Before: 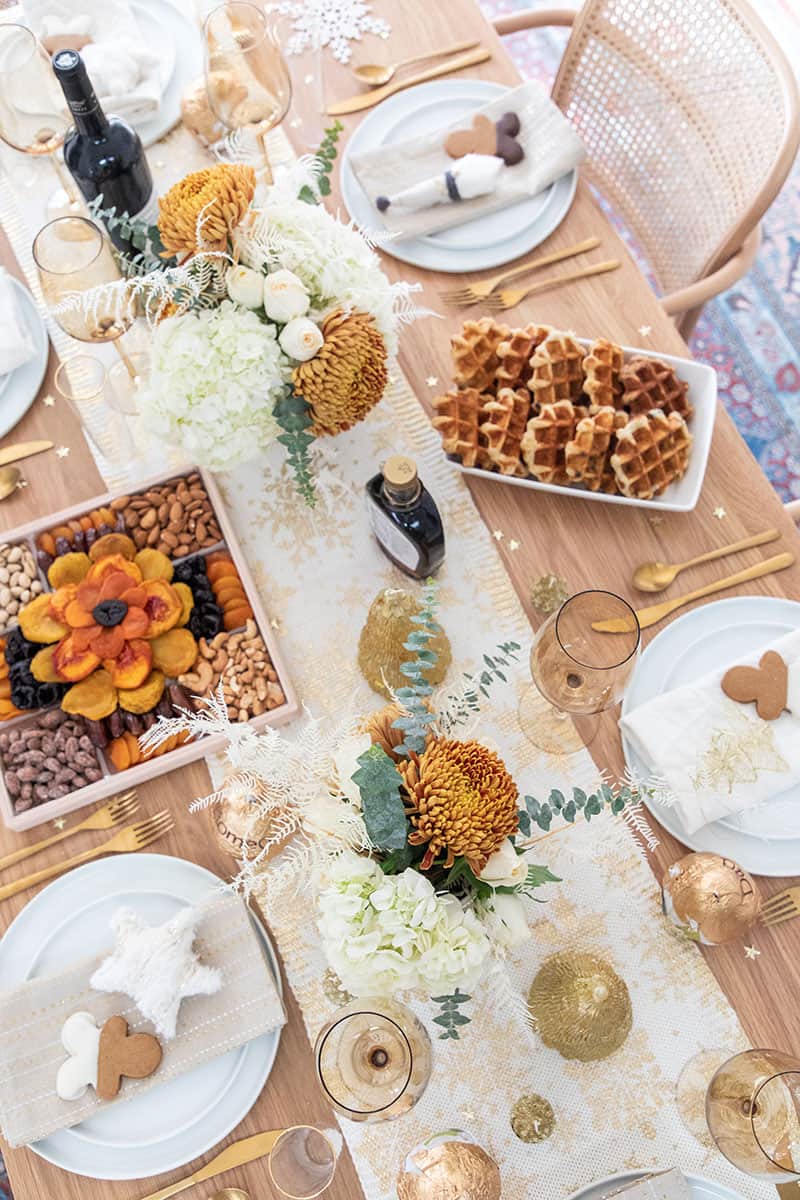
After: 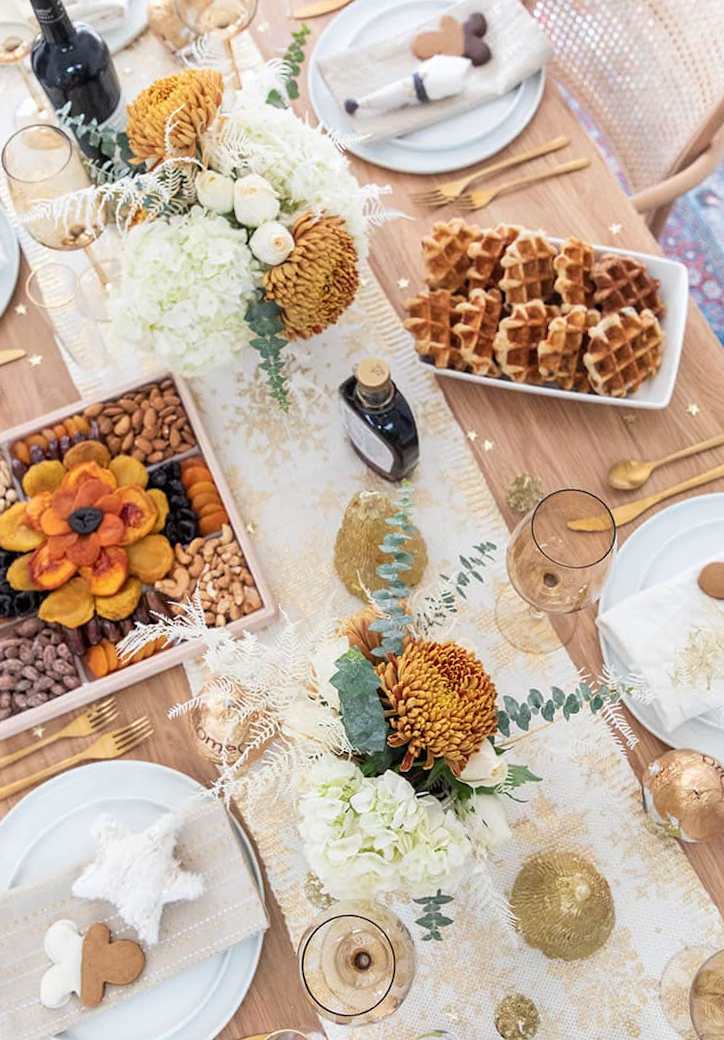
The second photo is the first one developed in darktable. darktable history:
crop: left 3.305%, top 6.436%, right 6.389%, bottom 3.258%
rotate and perspective: rotation -1°, crop left 0.011, crop right 0.989, crop top 0.025, crop bottom 0.975
